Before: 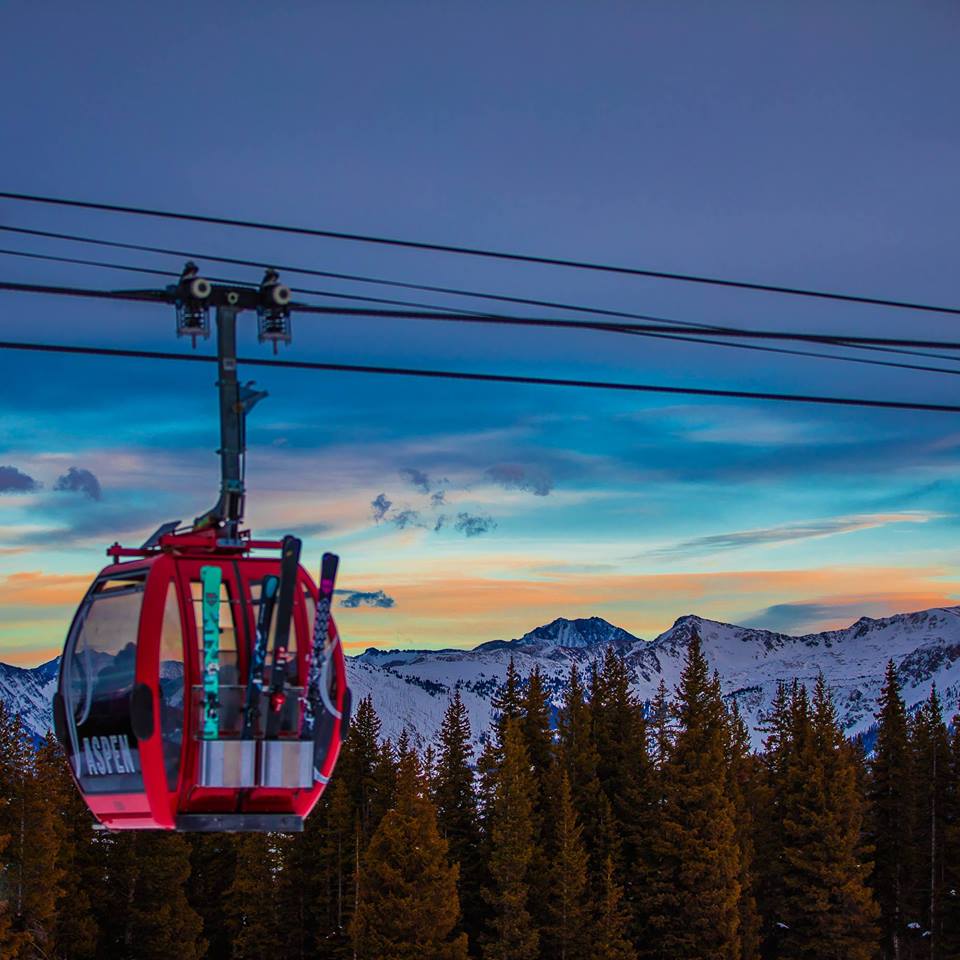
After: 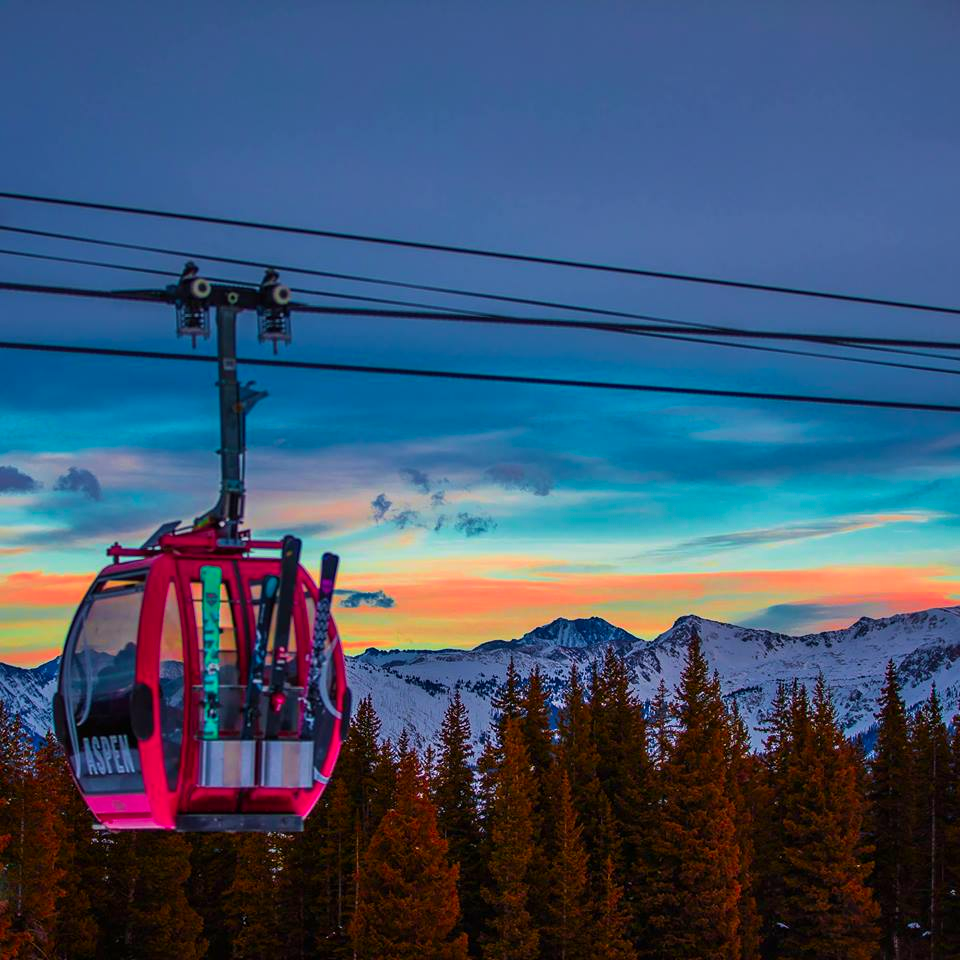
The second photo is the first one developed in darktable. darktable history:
color zones: curves: ch1 [(0.24, 0.629) (0.75, 0.5)]; ch2 [(0.255, 0.454) (0.745, 0.491)], mix 102.12%
velvia: on, module defaults
